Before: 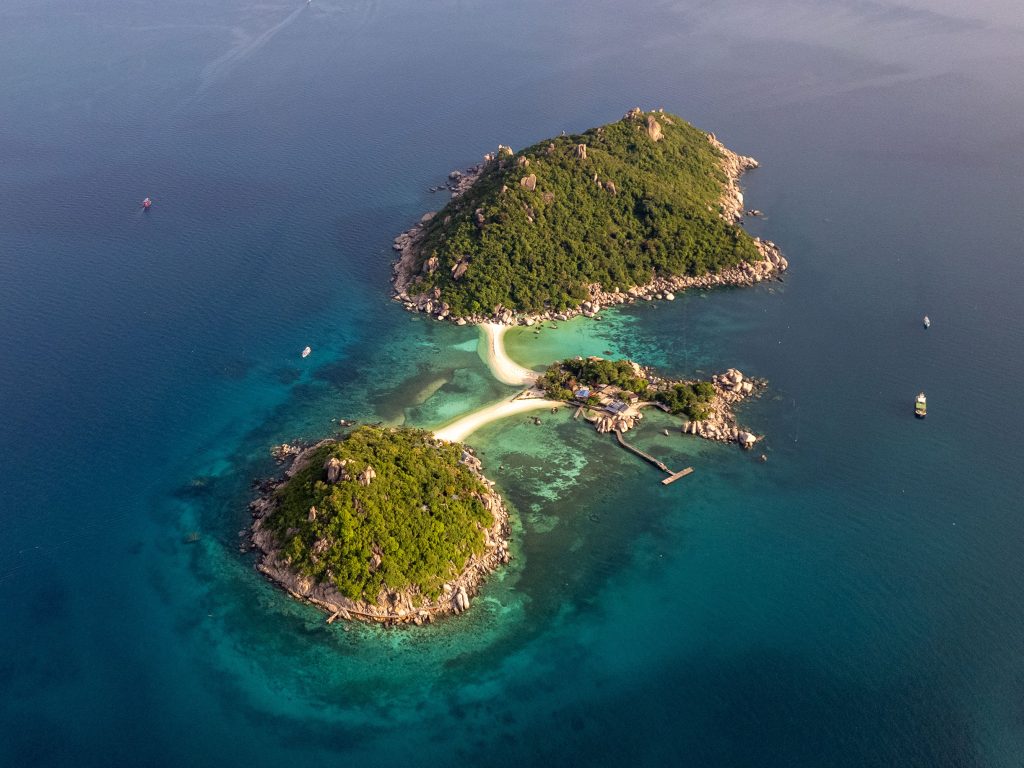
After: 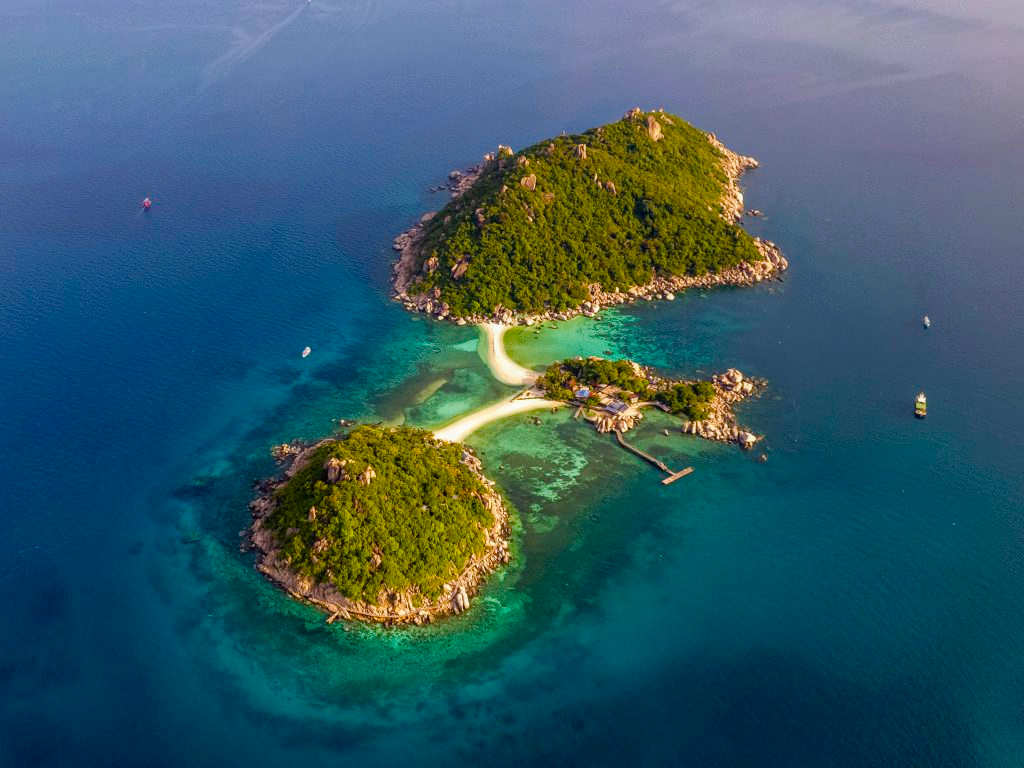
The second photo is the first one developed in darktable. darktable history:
local contrast: detail 109%
color balance rgb: linear chroma grading › global chroma 6.835%, perceptual saturation grading › global saturation 39.737%, perceptual saturation grading › highlights -25.767%, perceptual saturation grading › mid-tones 35.668%, perceptual saturation grading › shadows 34.619%
